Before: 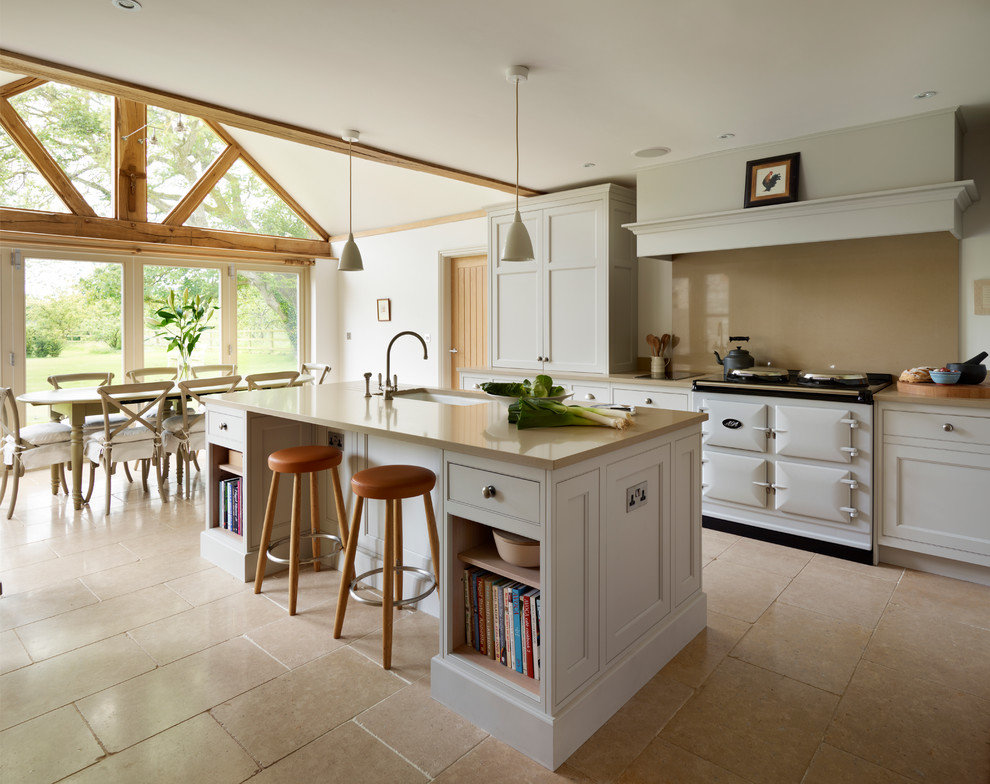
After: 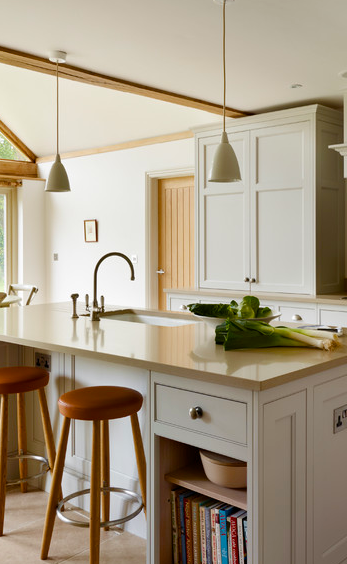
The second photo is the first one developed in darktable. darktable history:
color balance rgb: shadows lift › luminance -19.678%, perceptual saturation grading › global saturation 20%, perceptual saturation grading › highlights -25.844%, perceptual saturation grading › shadows 26.226%, global vibrance 20%
crop and rotate: left 29.649%, top 10.161%, right 35.249%, bottom 17.817%
